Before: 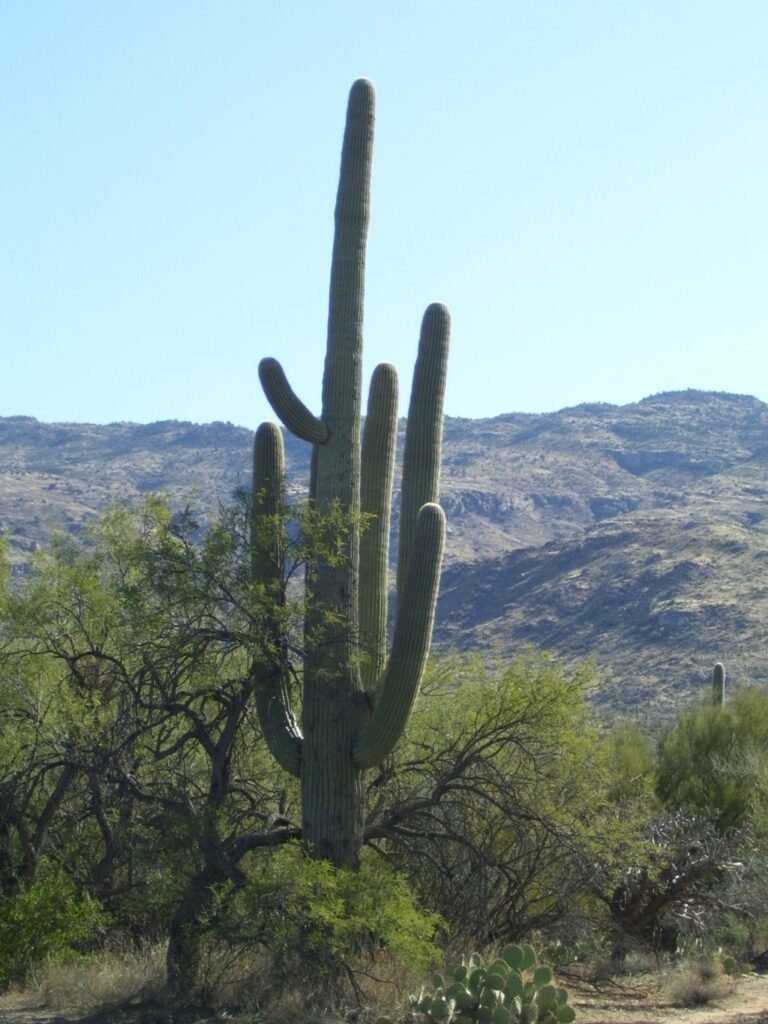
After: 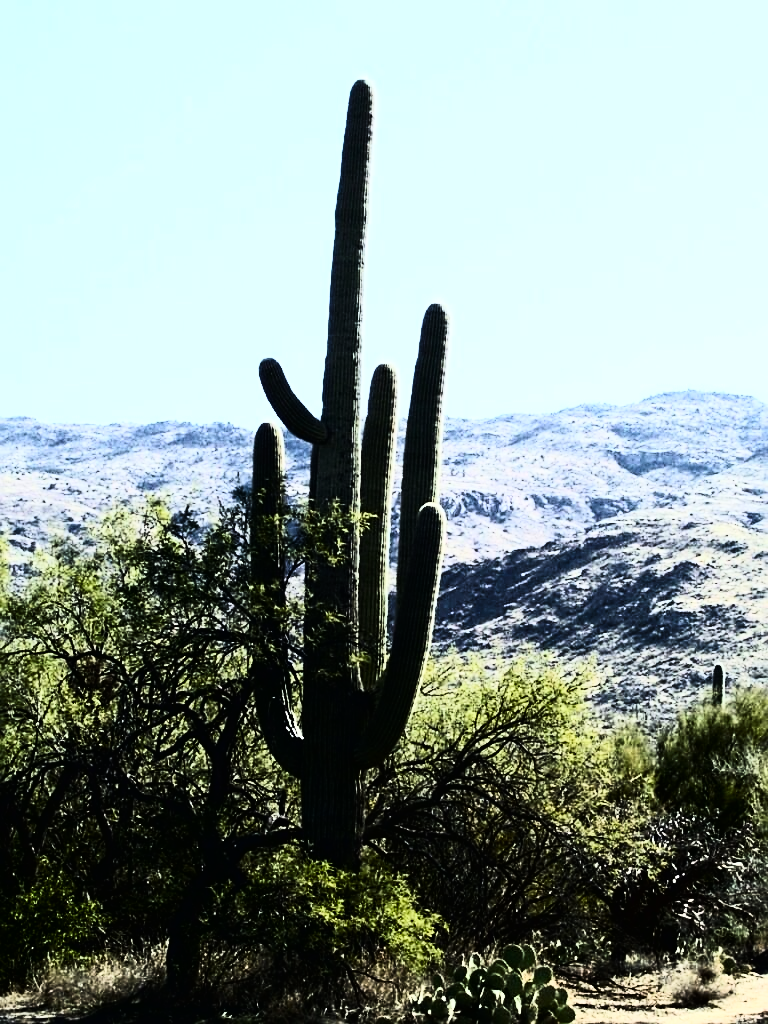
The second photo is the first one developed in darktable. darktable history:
contrast brightness saturation: contrast 0.931, brightness 0.193
sharpen: on, module defaults
tone curve: curves: ch0 [(0, 0.006) (0.046, 0.011) (0.13, 0.062) (0.338, 0.327) (0.494, 0.55) (0.728, 0.835) (1, 1)]; ch1 [(0, 0) (0.346, 0.324) (0.45, 0.431) (0.5, 0.5) (0.522, 0.517) (0.55, 0.57) (1, 1)]; ch2 [(0, 0) (0.453, 0.418) (0.5, 0.5) (0.526, 0.524) (0.554, 0.598) (0.622, 0.679) (0.707, 0.761) (1, 1)], color space Lab, linked channels, preserve colors none
color balance rgb: perceptual saturation grading › global saturation 9.863%, global vibrance 20%
filmic rgb: black relative exposure -7.78 EV, white relative exposure 4.42 EV, hardness 3.75, latitude 38.67%, contrast 0.983, highlights saturation mix 9.47%, shadows ↔ highlights balance 4.77%
